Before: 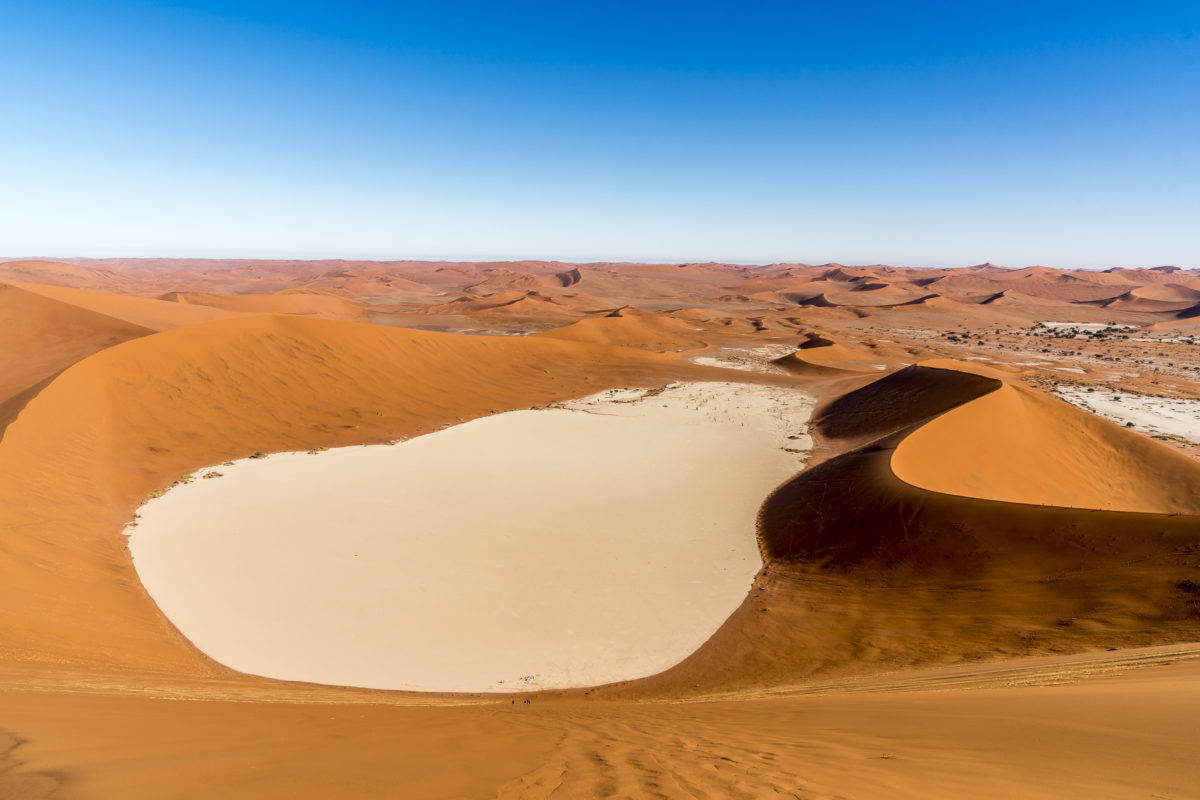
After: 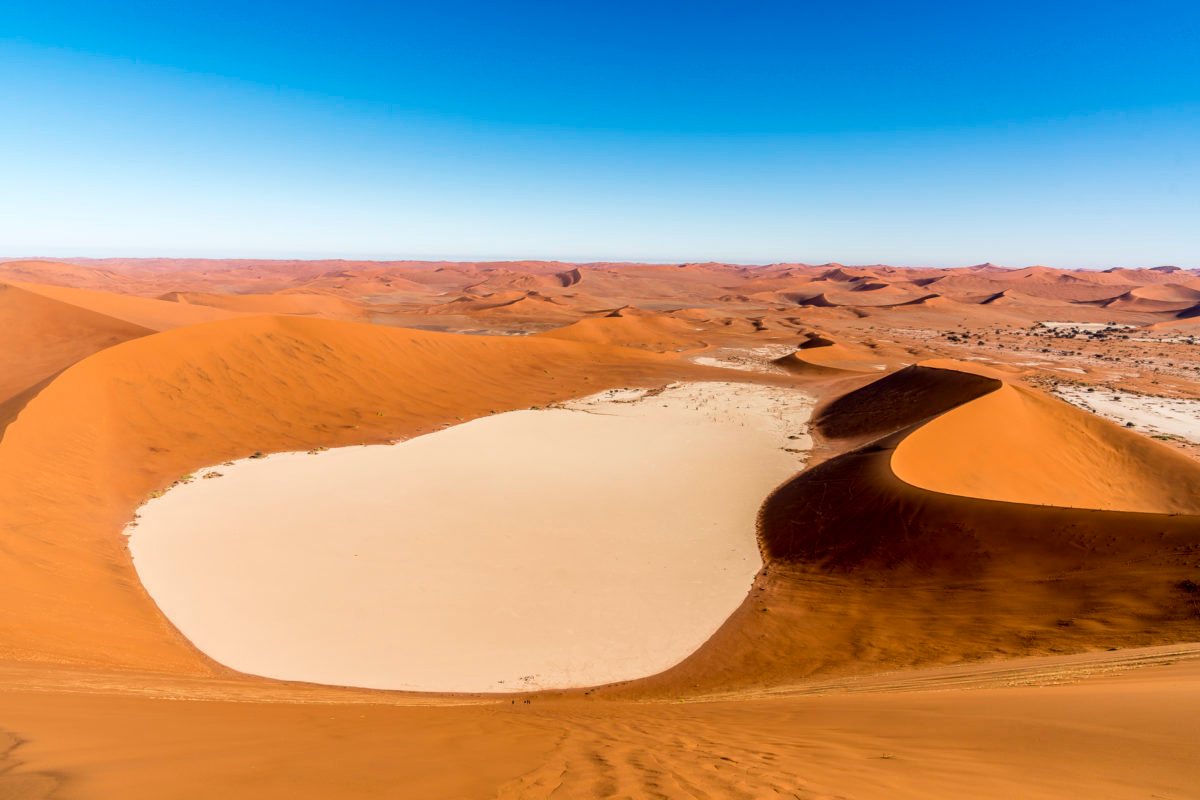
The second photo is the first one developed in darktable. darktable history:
velvia: strength 14.56%
